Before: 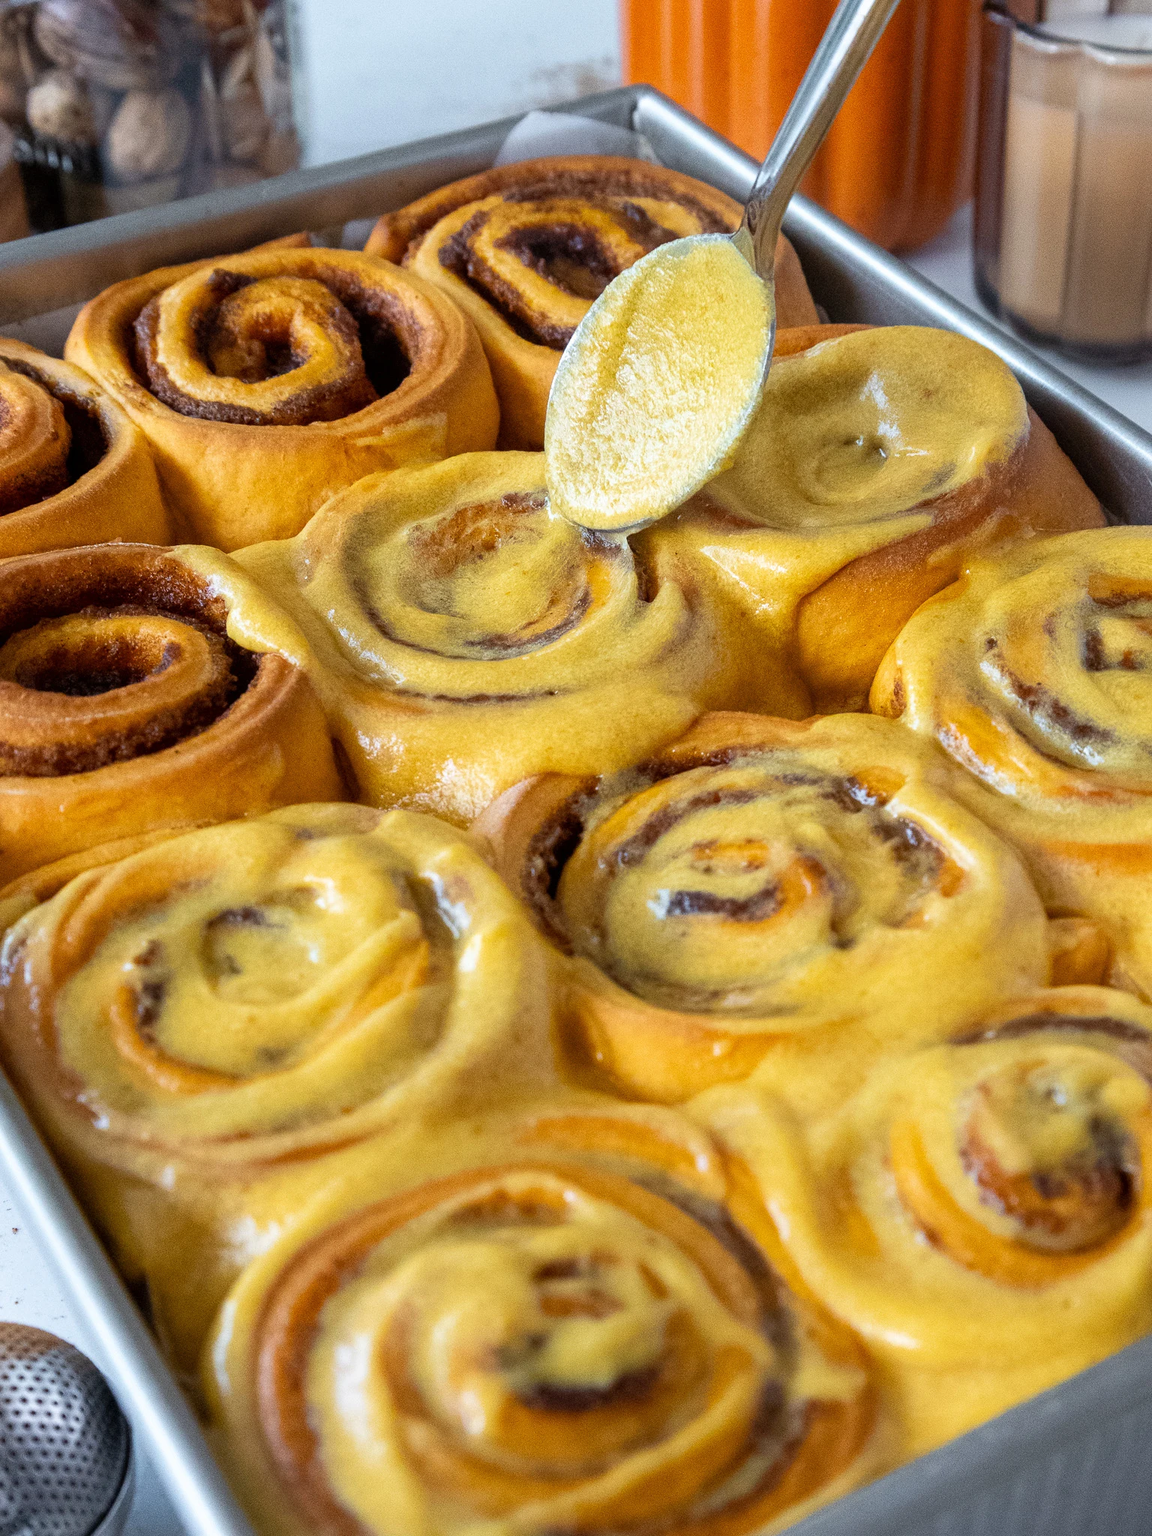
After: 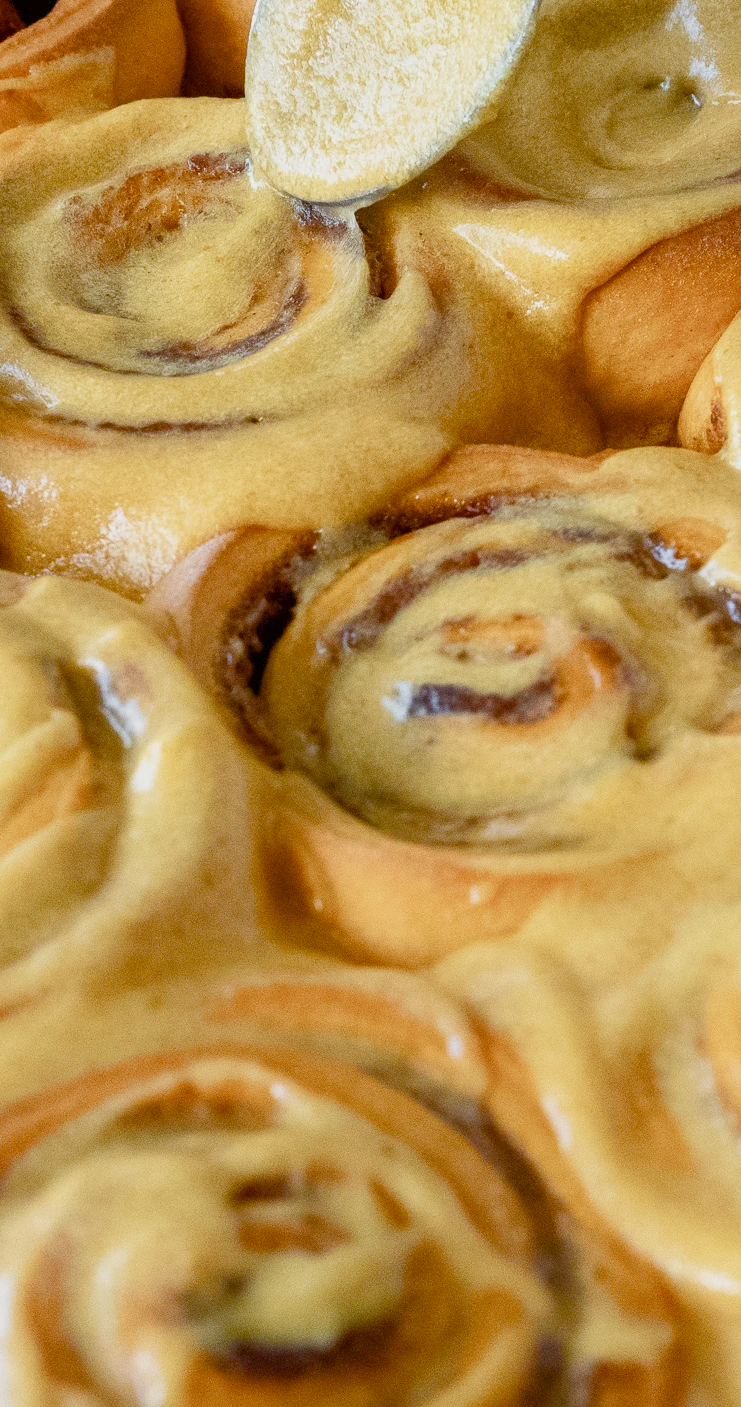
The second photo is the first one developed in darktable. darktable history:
color balance rgb: shadows lift › chroma 1%, shadows lift › hue 113°, highlights gain › chroma 0.2%, highlights gain › hue 333°, perceptual saturation grading › global saturation 20%, perceptual saturation grading › highlights -50%, perceptual saturation grading › shadows 25%, contrast -10%
crop: left 31.379%, top 24.658%, right 20.326%, bottom 6.628%
